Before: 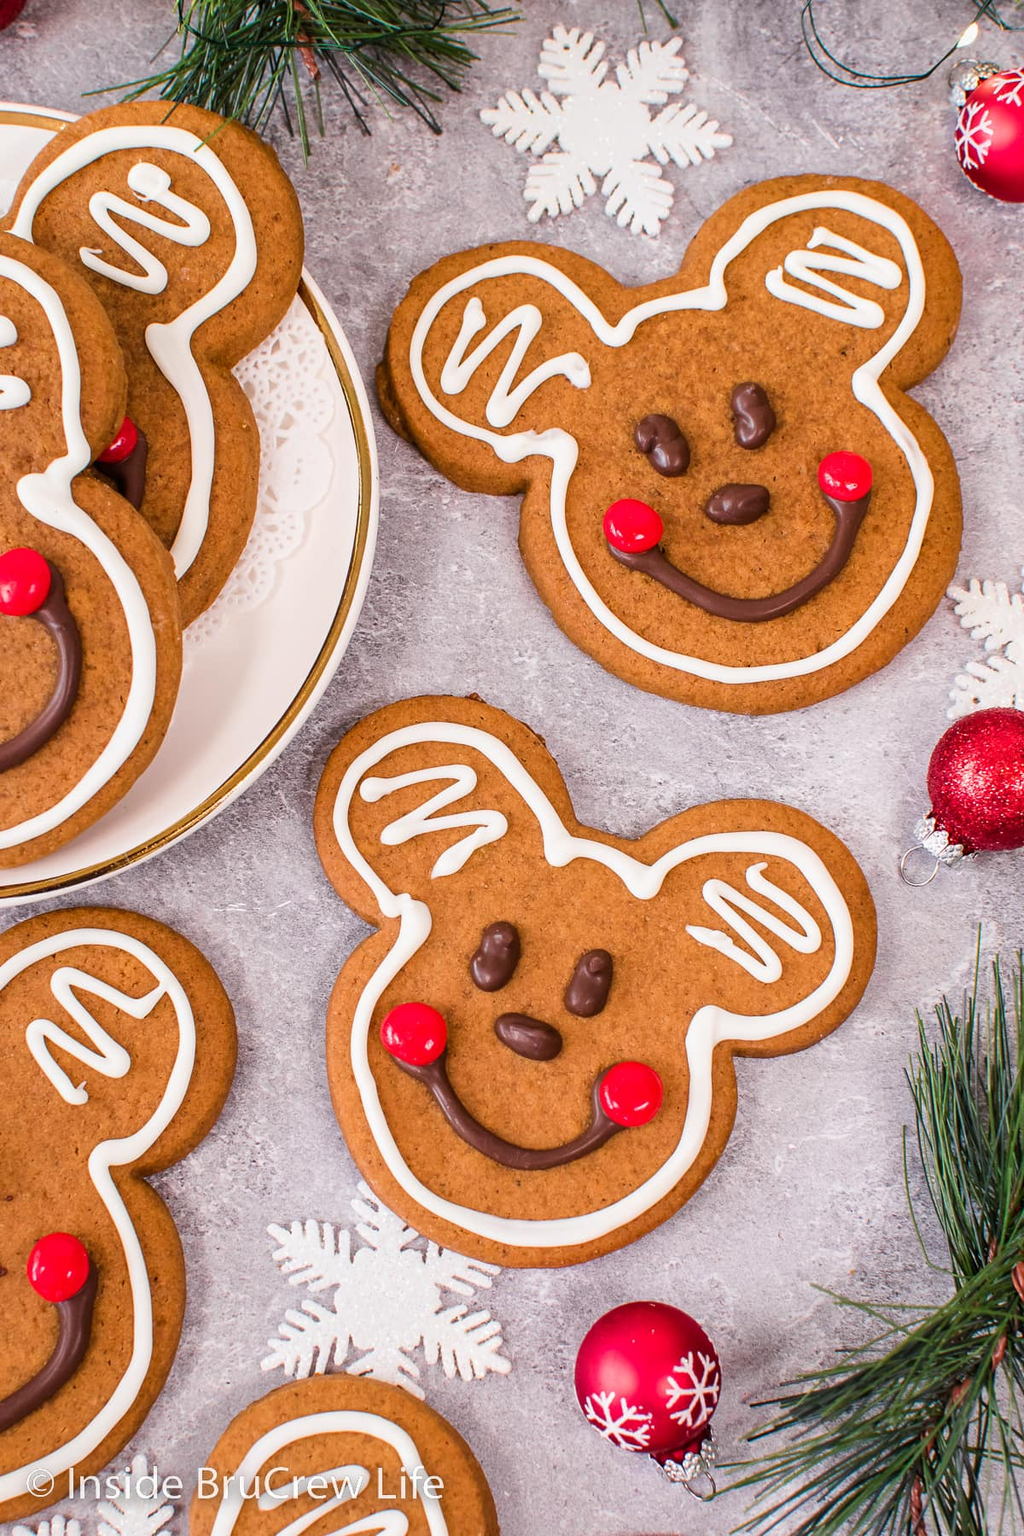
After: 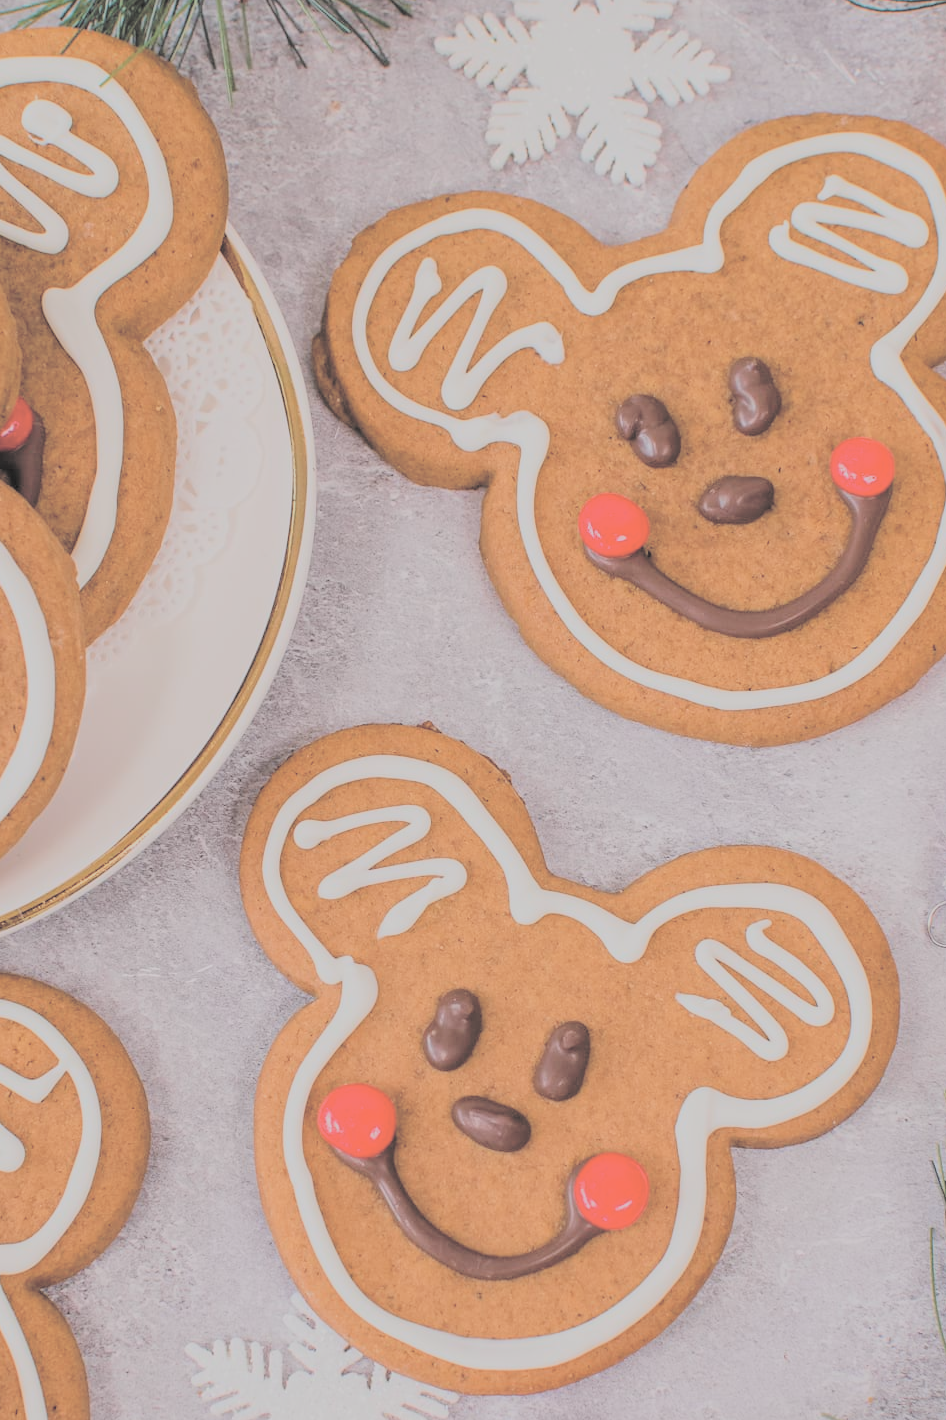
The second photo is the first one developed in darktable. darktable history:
crop and rotate: left 10.744%, top 5.074%, right 10.374%, bottom 16.015%
contrast brightness saturation: brightness 0.994
exposure: exposure -2.045 EV, compensate highlight preservation false
